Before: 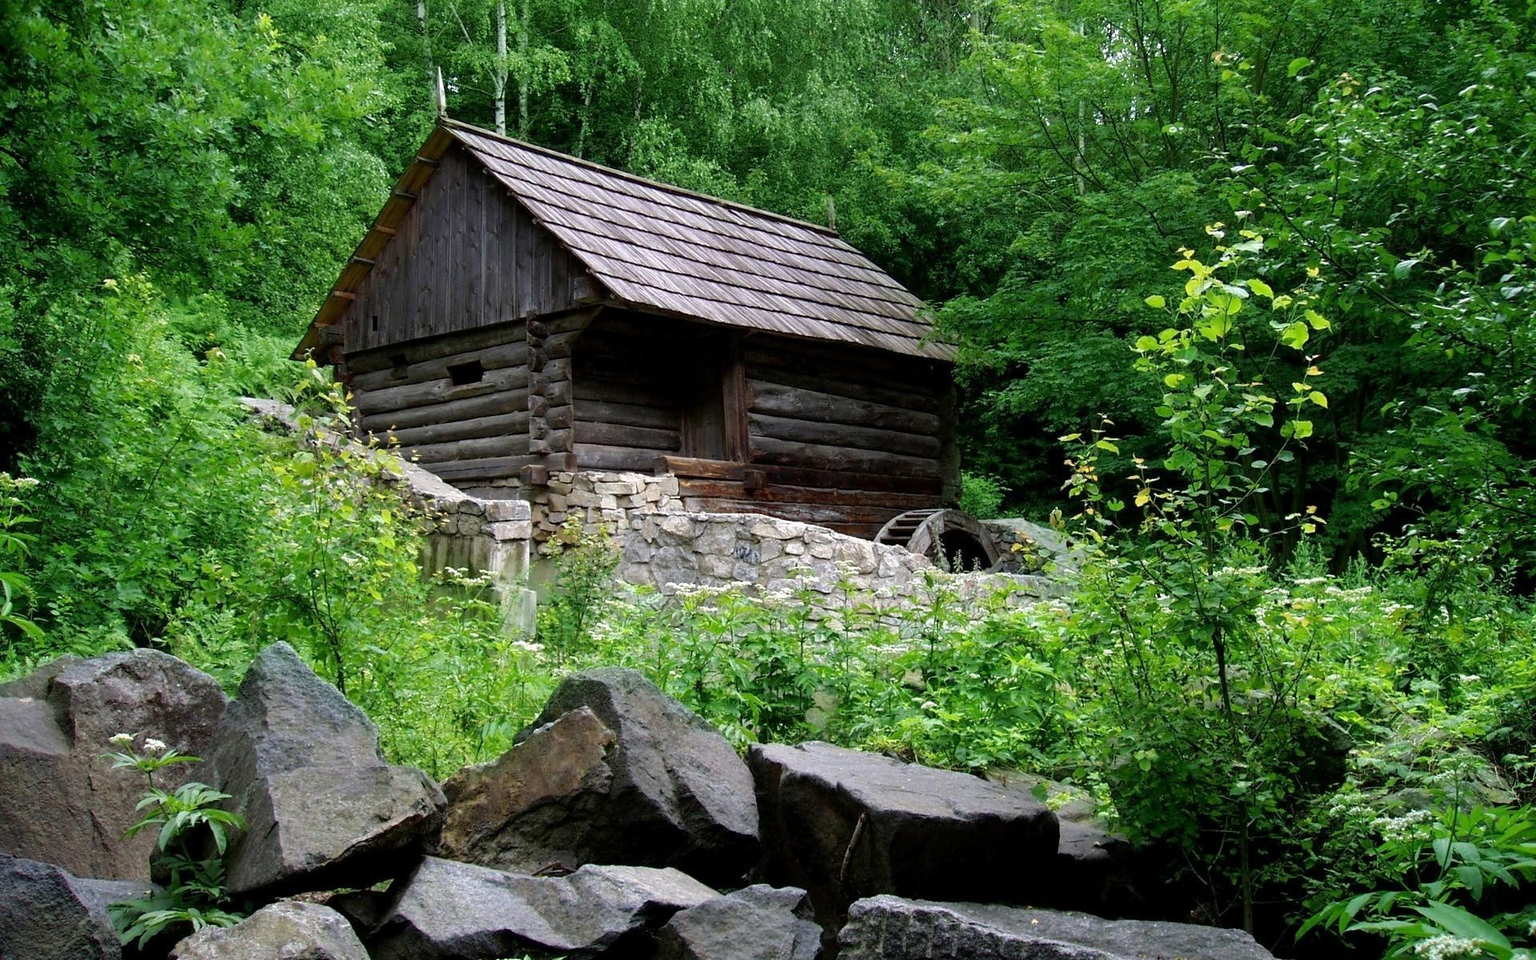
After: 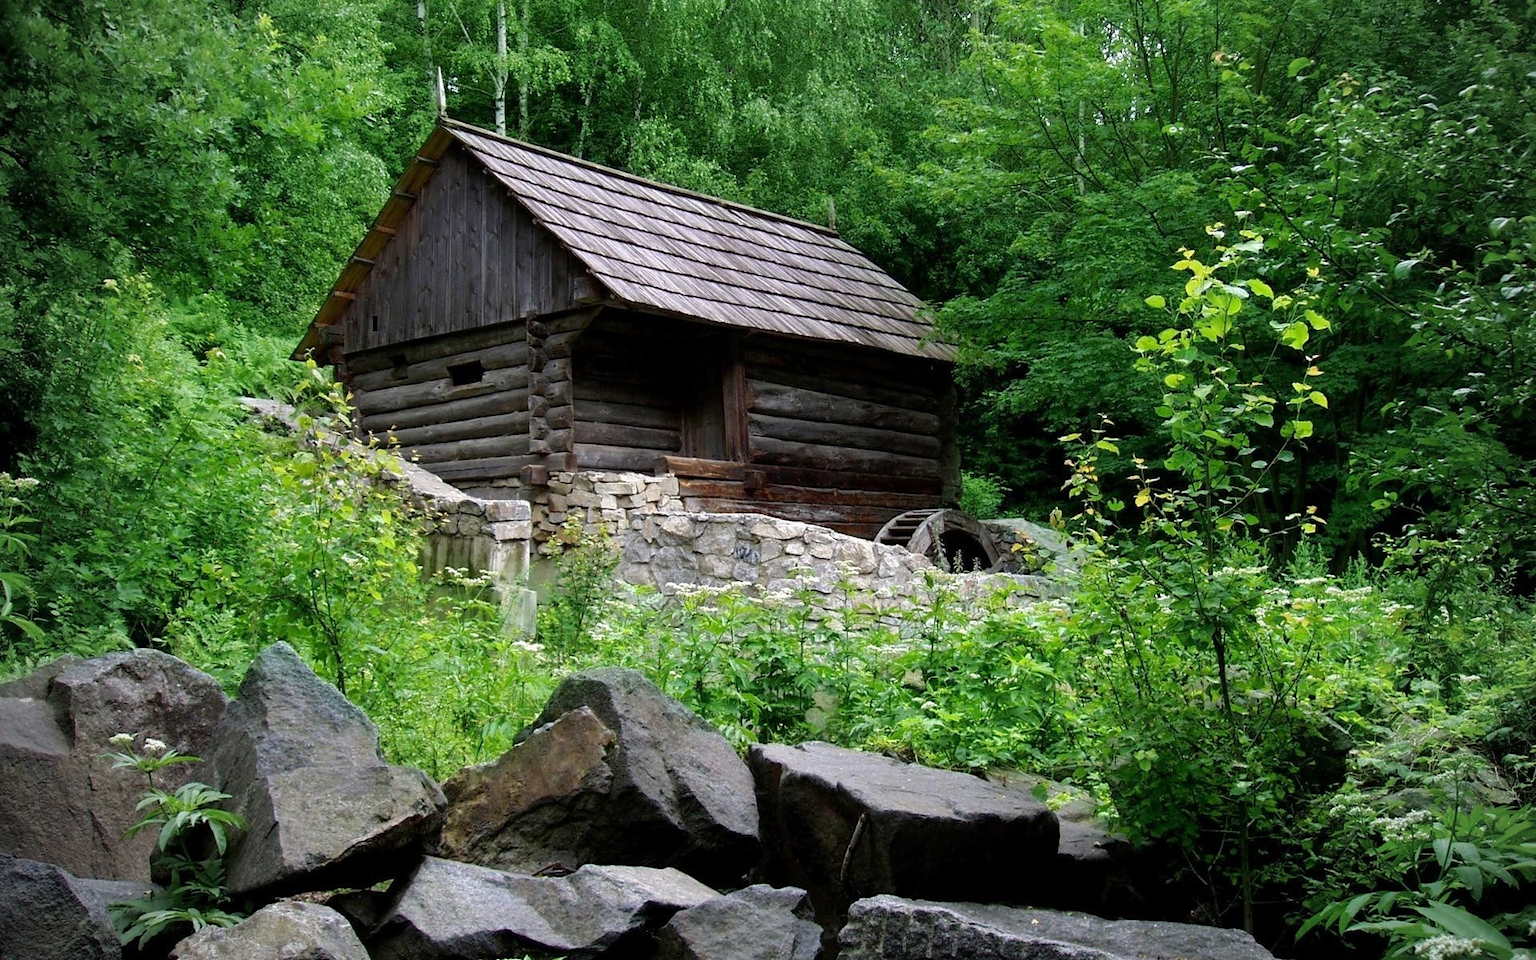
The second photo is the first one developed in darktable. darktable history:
vignetting: fall-off start 74.67%, fall-off radius 65.59%, unbound false
